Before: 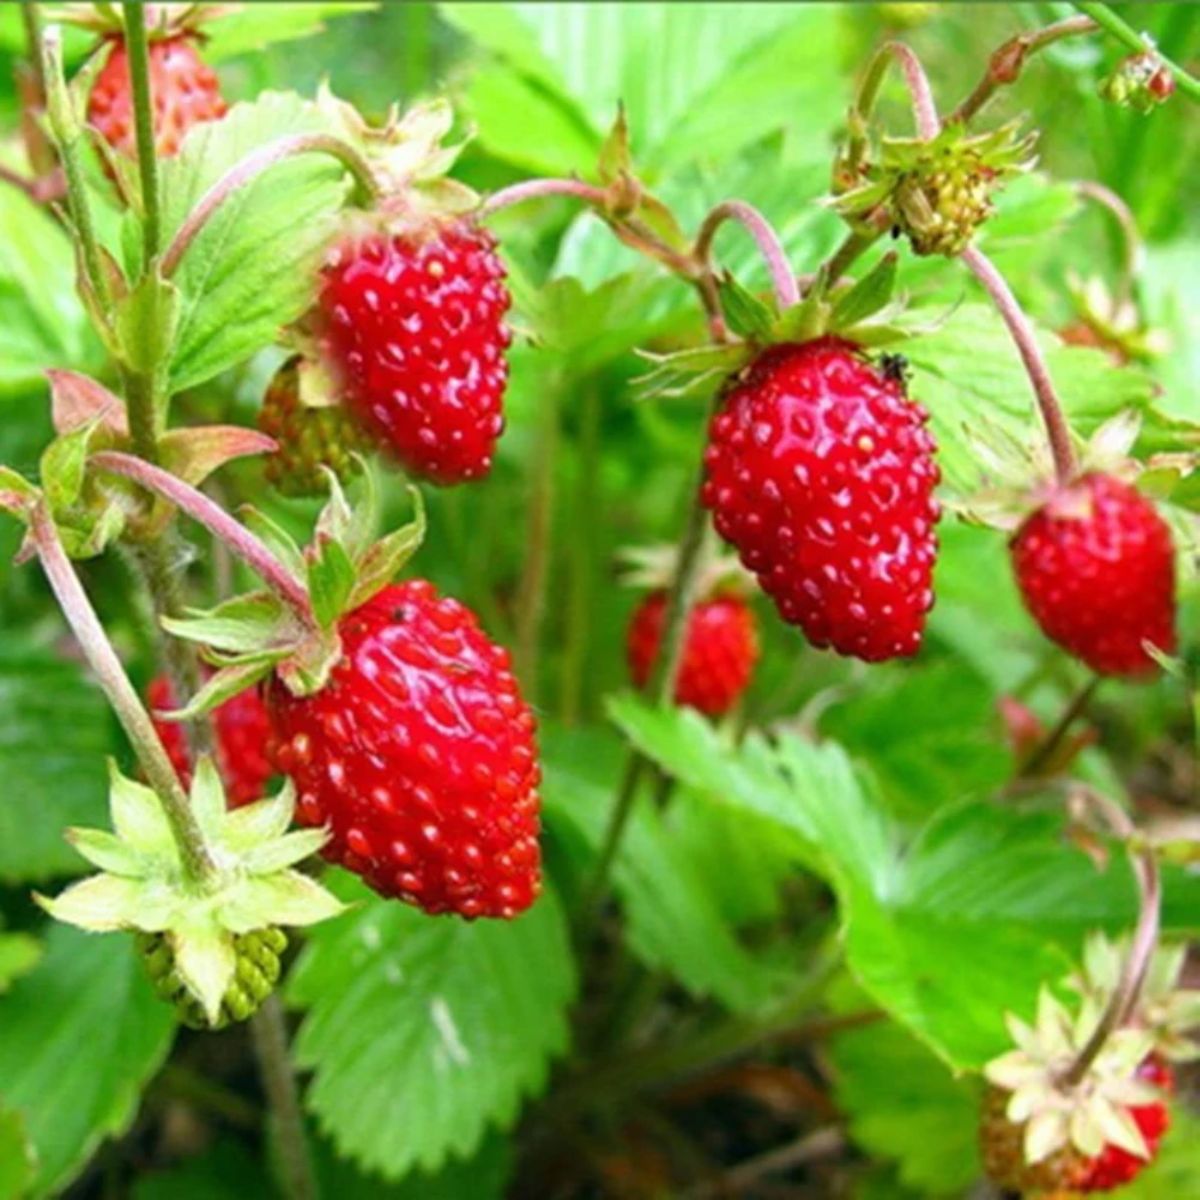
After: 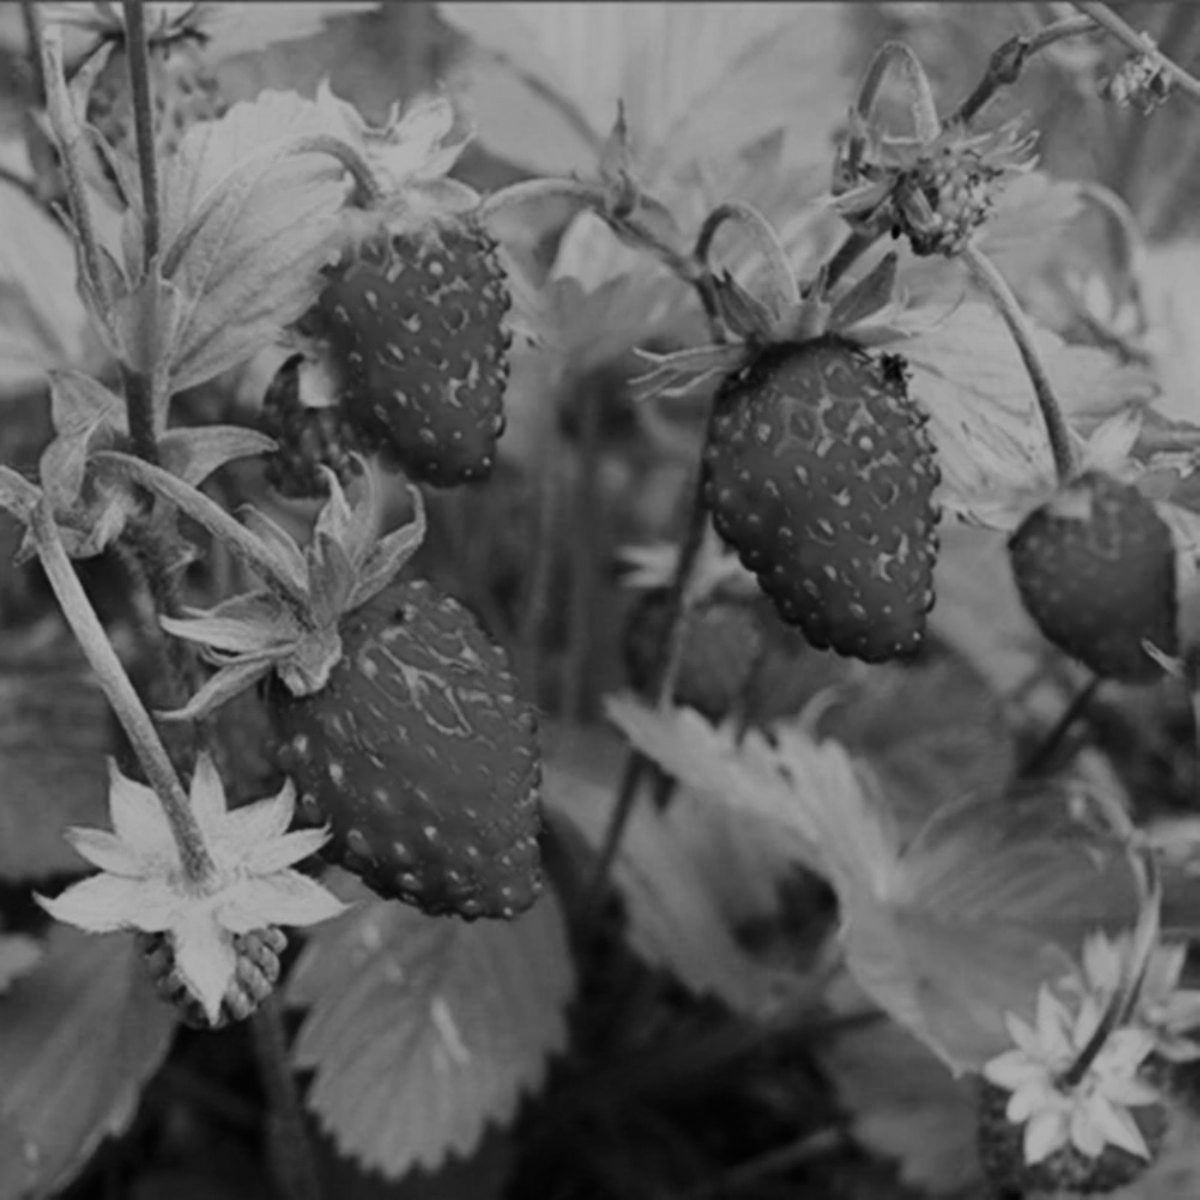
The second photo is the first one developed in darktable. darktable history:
exposure: exposure -2.002 EV, compensate highlight preservation false
monochrome: on, module defaults
base curve: curves: ch0 [(0, 0) (0.028, 0.03) (0.121, 0.232) (0.46, 0.748) (0.859, 0.968) (1, 1)], preserve colors none
contrast brightness saturation: saturation 0.5
